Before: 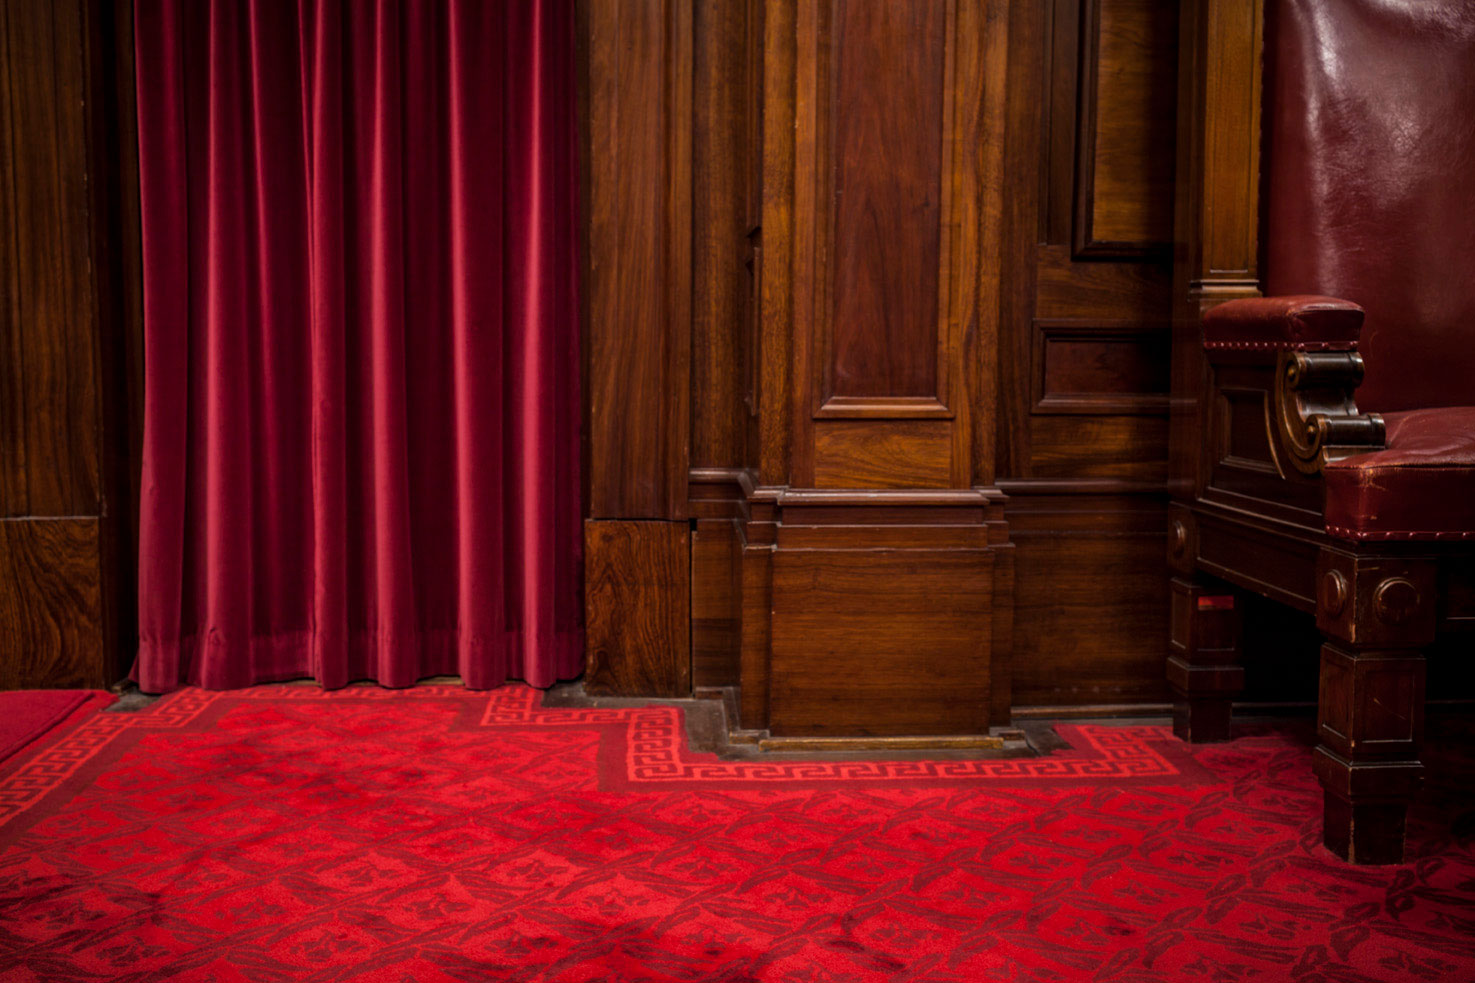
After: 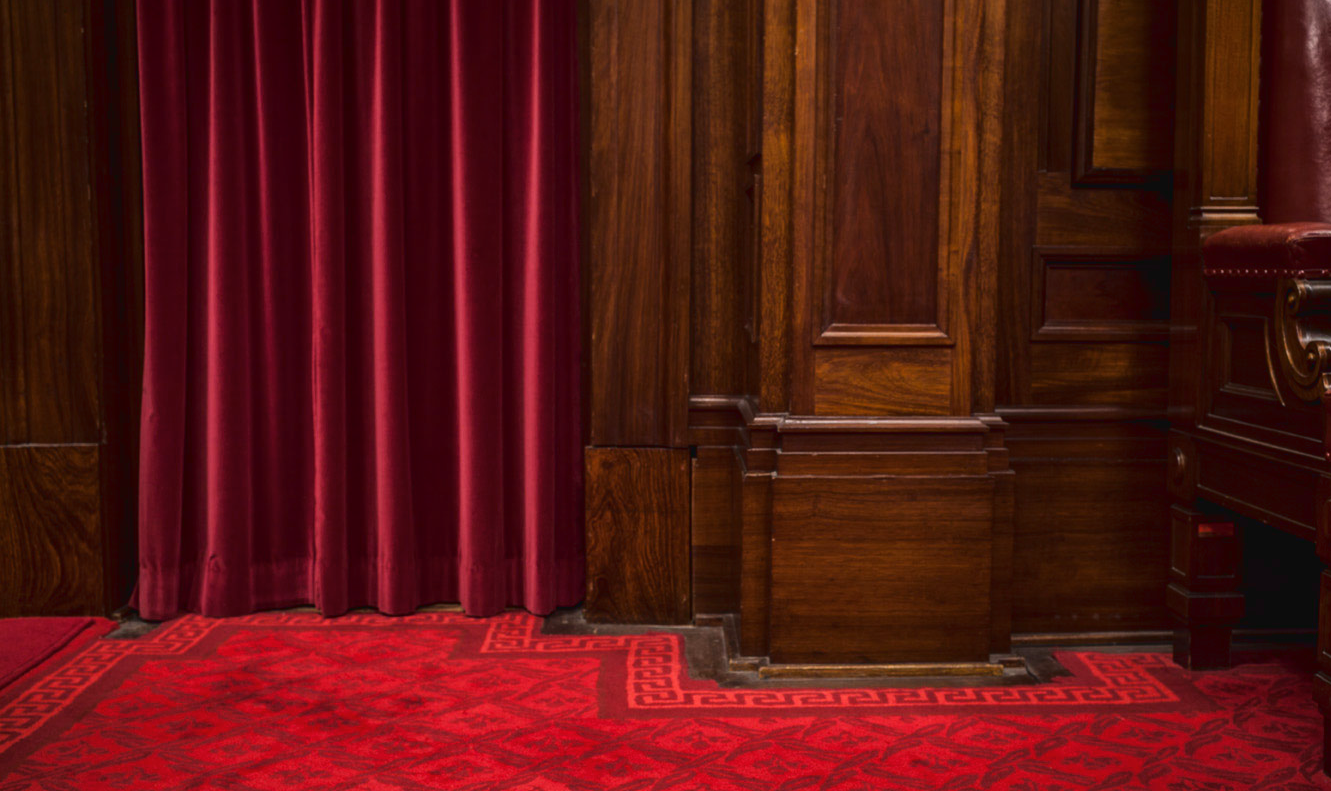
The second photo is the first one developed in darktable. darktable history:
crop: top 7.49%, right 9.717%, bottom 11.943%
tone curve: curves: ch0 [(0, 0.032) (0.181, 0.152) (0.751, 0.762) (1, 1)], color space Lab, linked channels, preserve colors none
